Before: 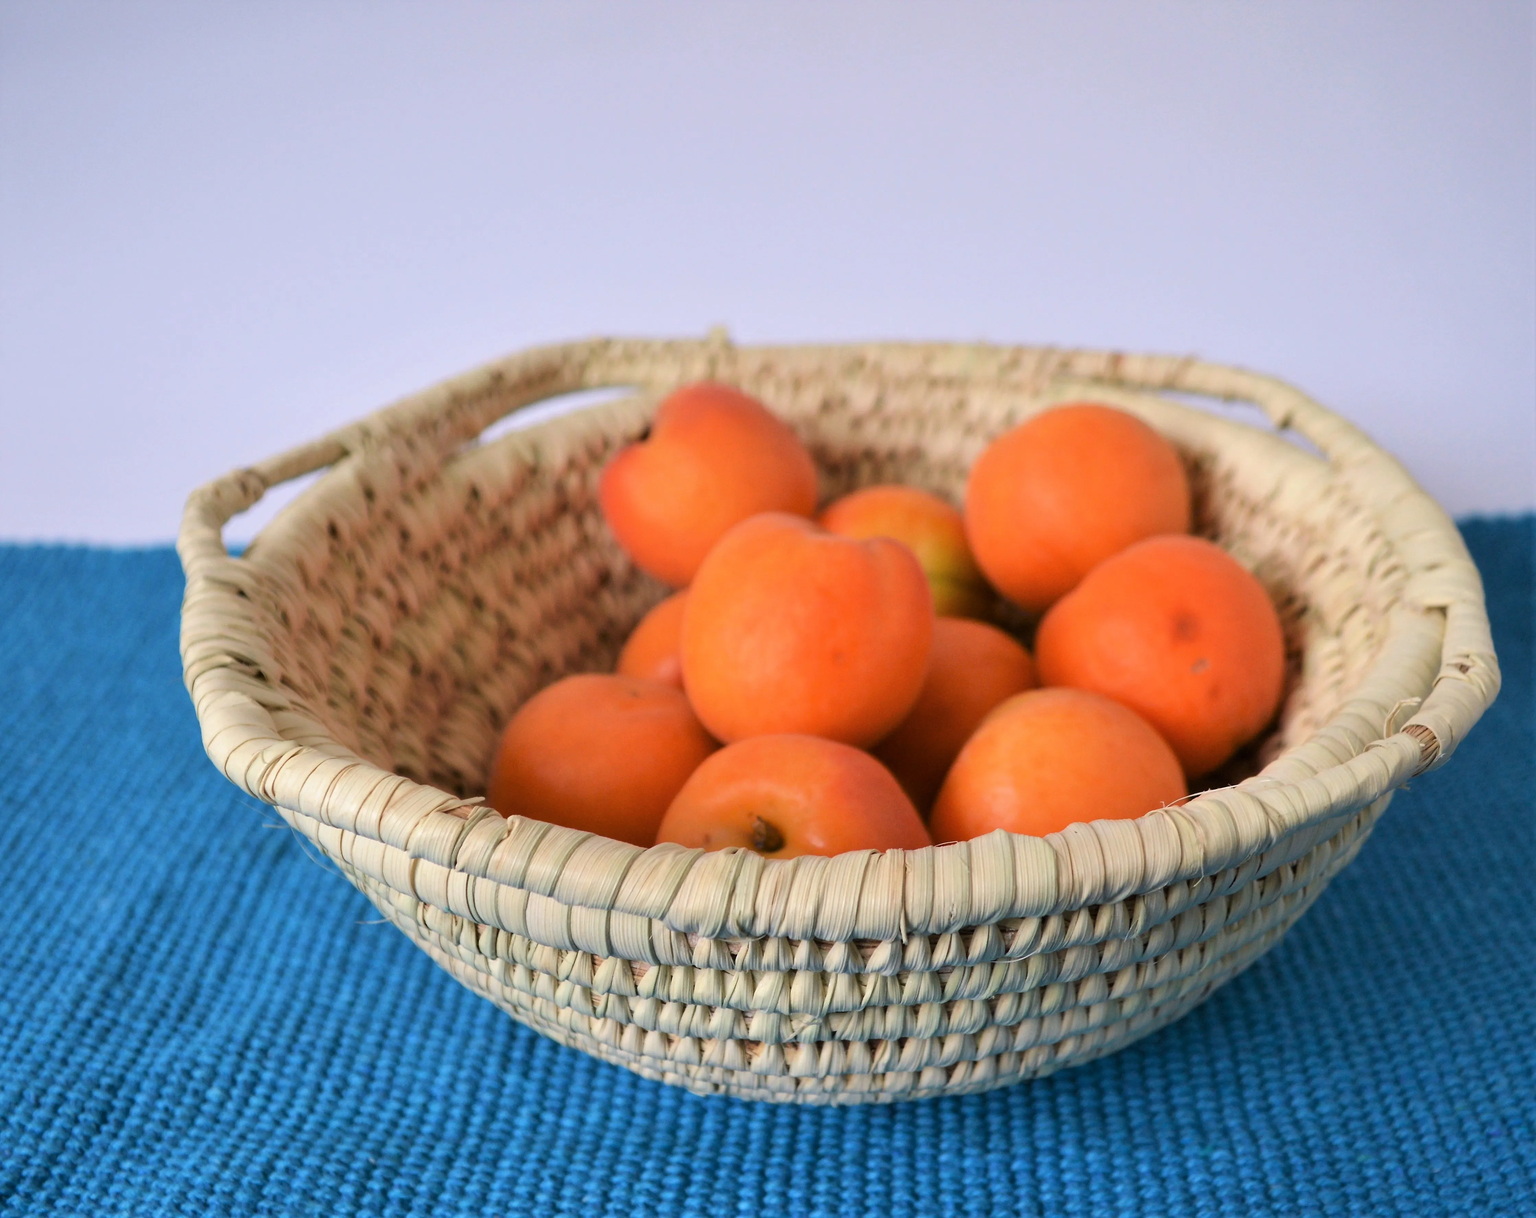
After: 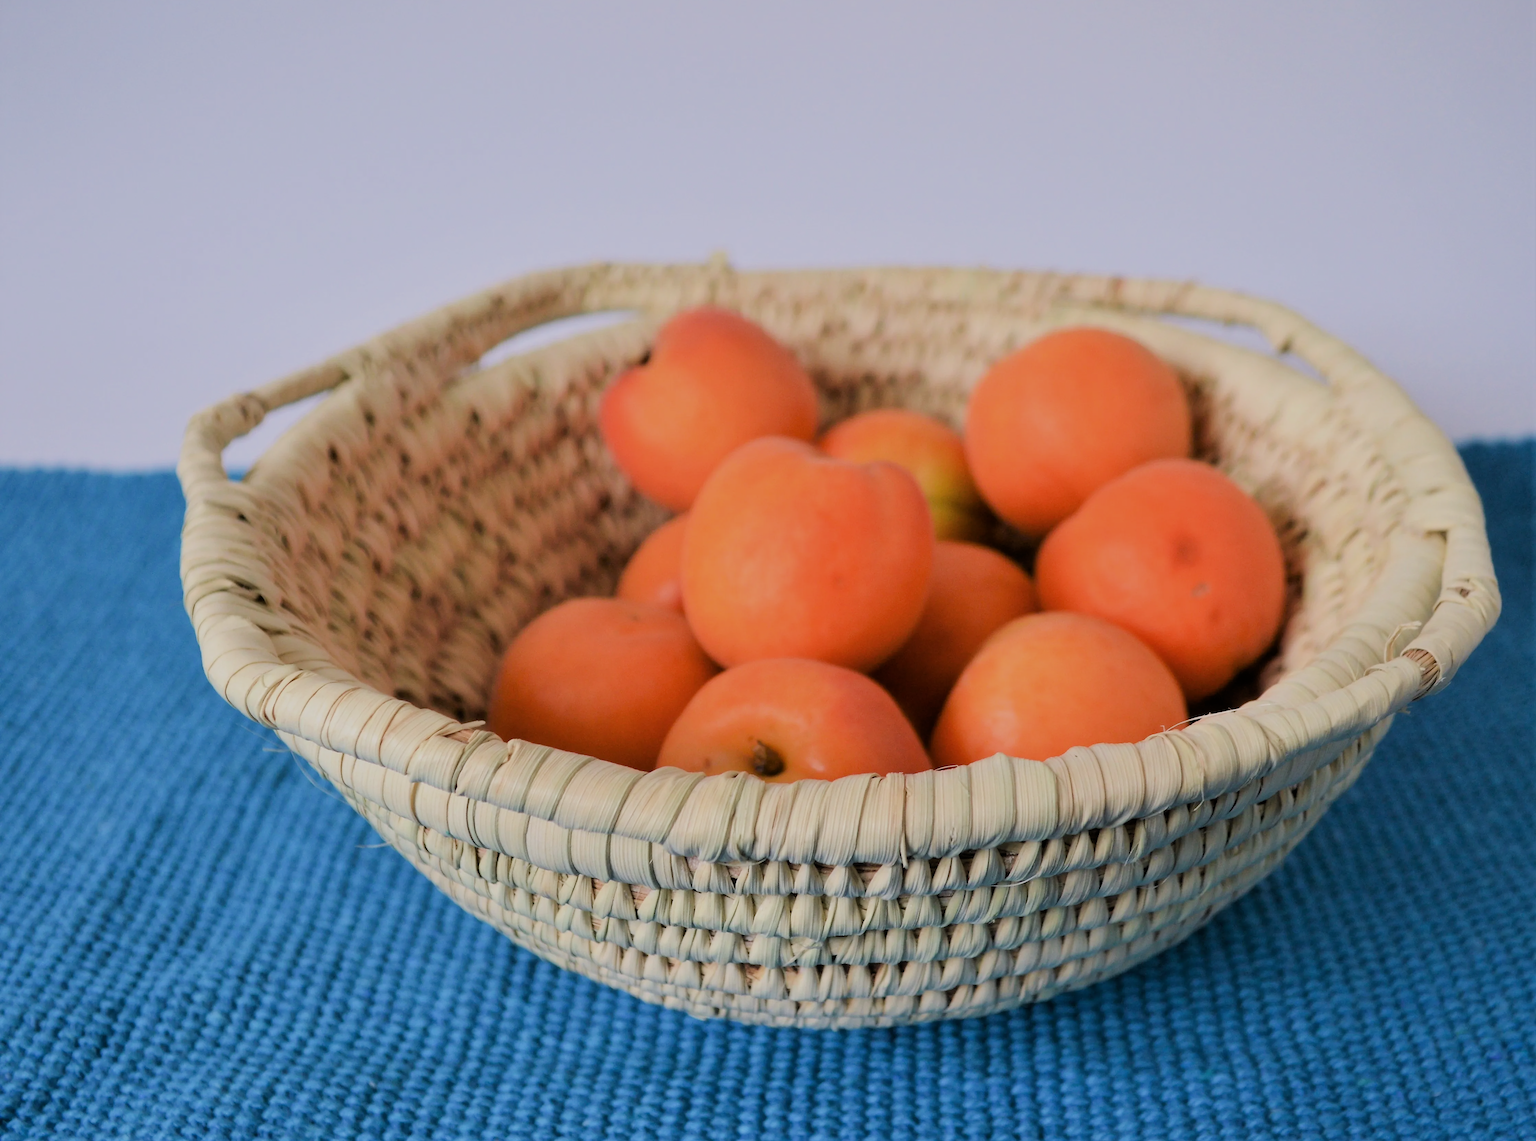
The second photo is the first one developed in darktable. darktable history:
filmic rgb: black relative exposure -7.65 EV, white relative exposure 4.56 EV, hardness 3.61, iterations of high-quality reconstruction 0
crop and rotate: top 6.256%
